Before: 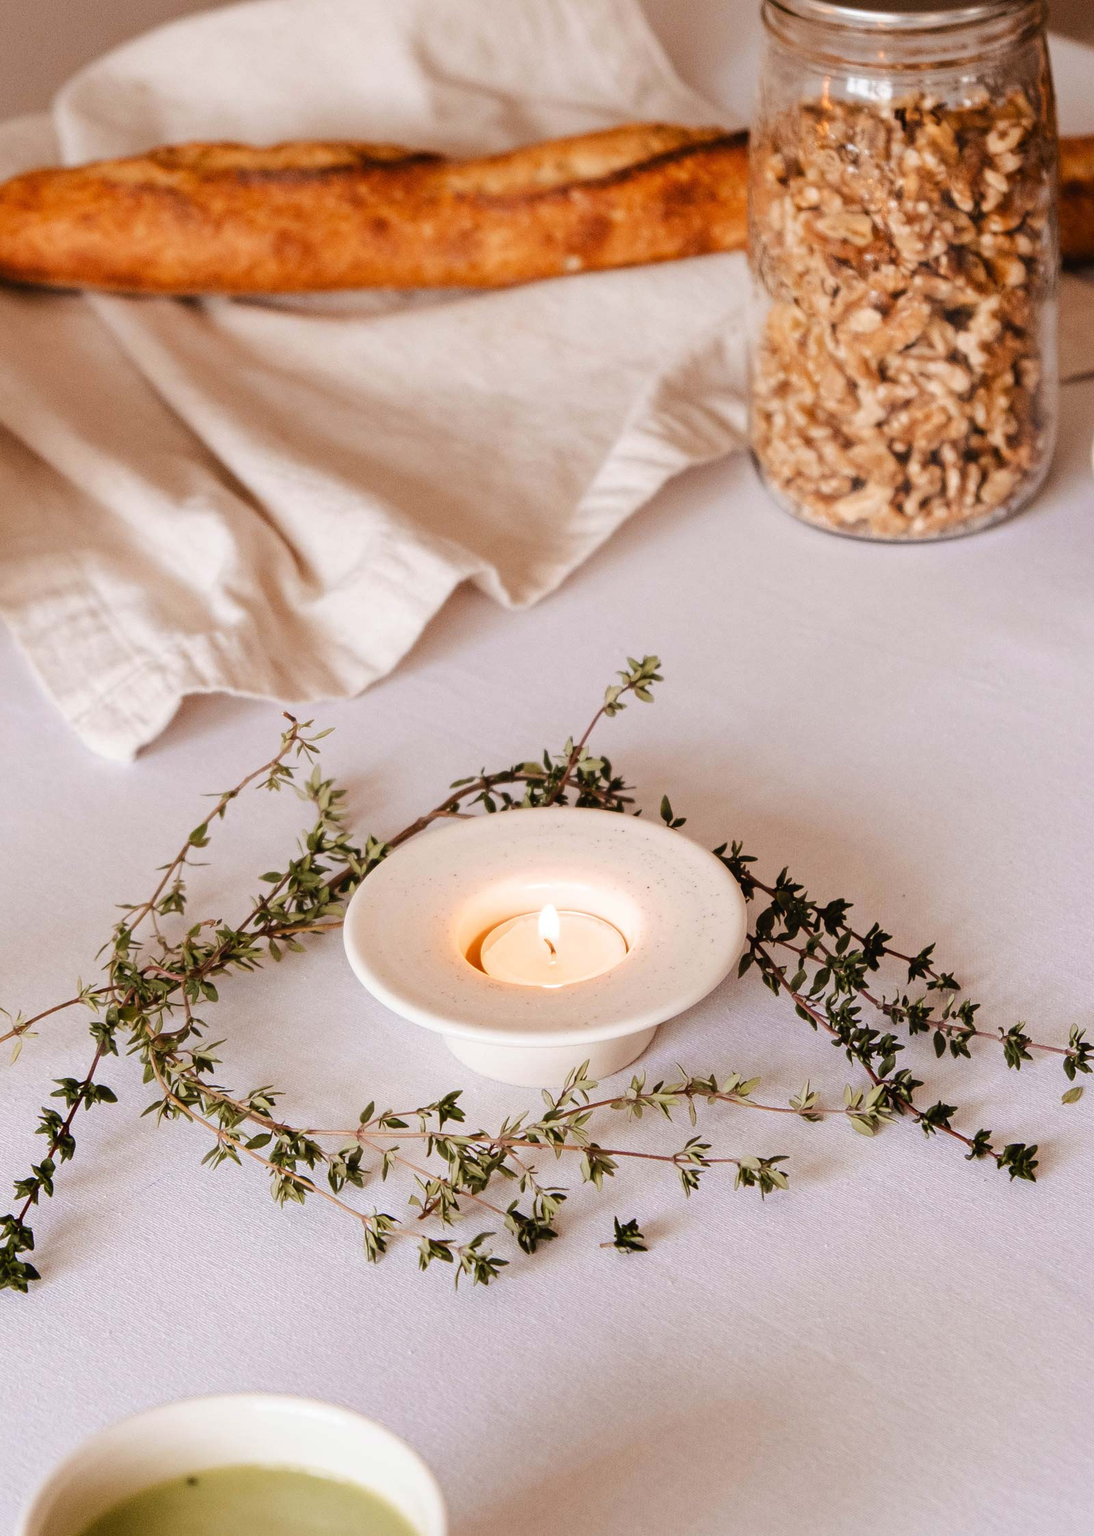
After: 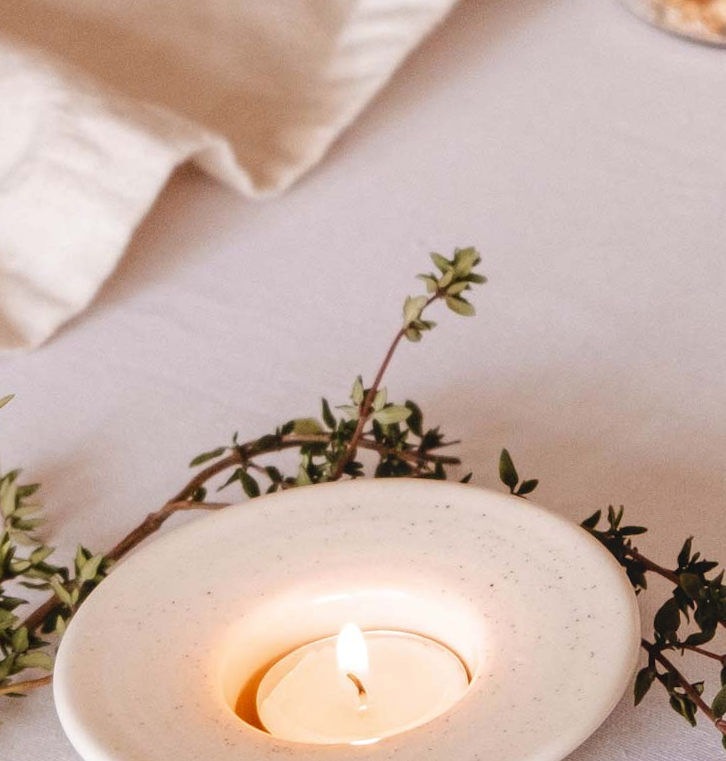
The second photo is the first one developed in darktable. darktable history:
crop: left 31.751%, top 32.172%, right 27.8%, bottom 35.83%
rotate and perspective: rotation -5.2°, automatic cropping off
local contrast: detail 110%
